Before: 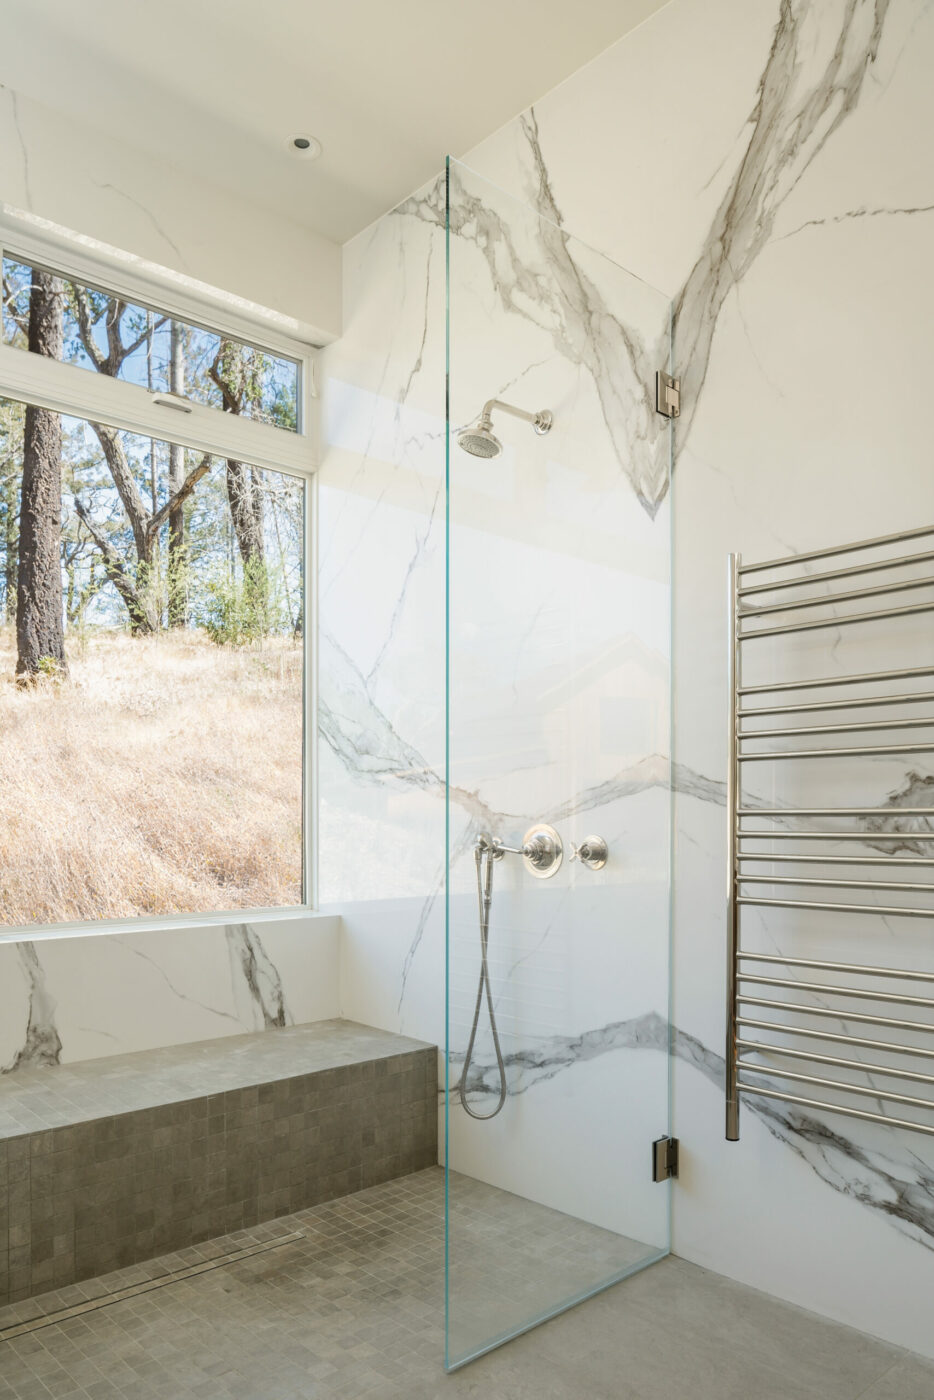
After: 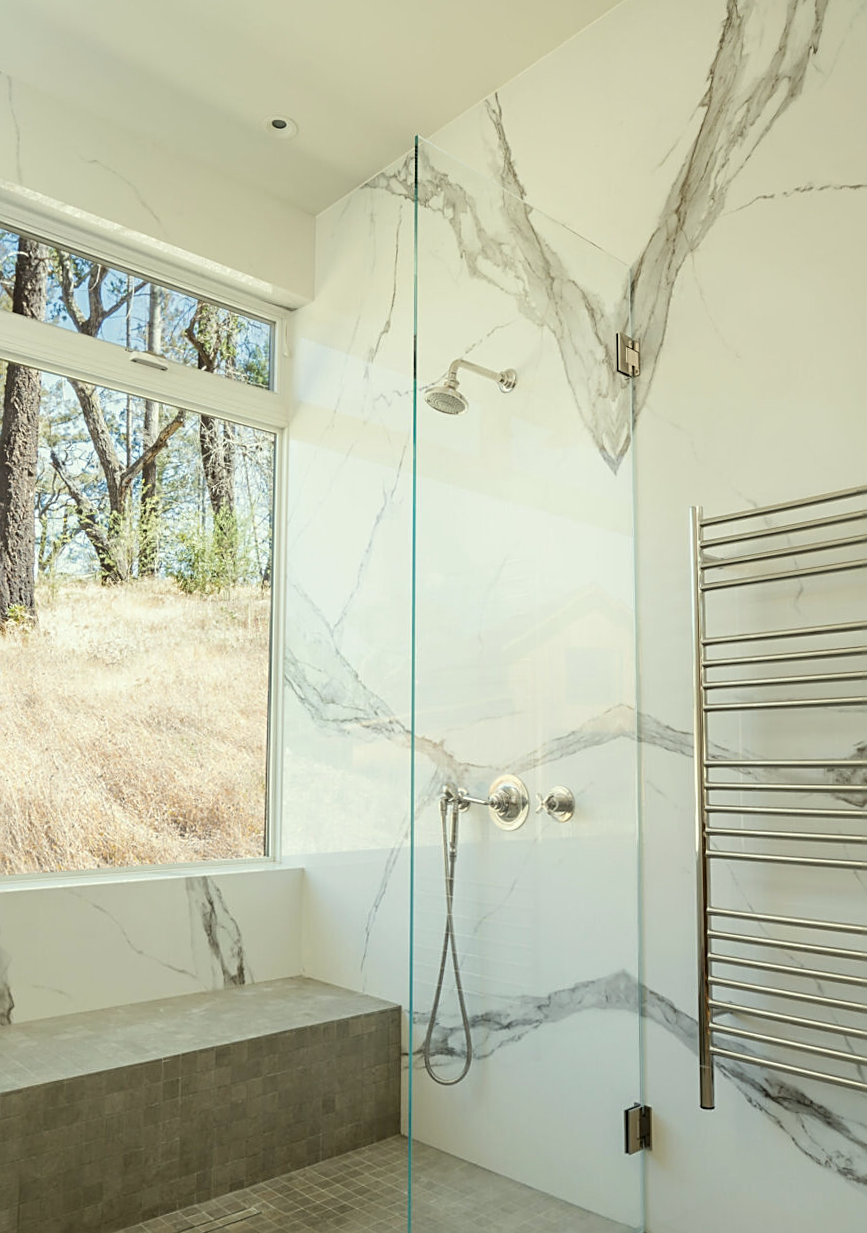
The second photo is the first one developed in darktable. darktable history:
crop and rotate: top 0%, bottom 11.49%
sharpen: on, module defaults
rotate and perspective: rotation 0.215°, lens shift (vertical) -0.139, crop left 0.069, crop right 0.939, crop top 0.002, crop bottom 0.996
color correction: highlights a* -4.28, highlights b* 6.53
